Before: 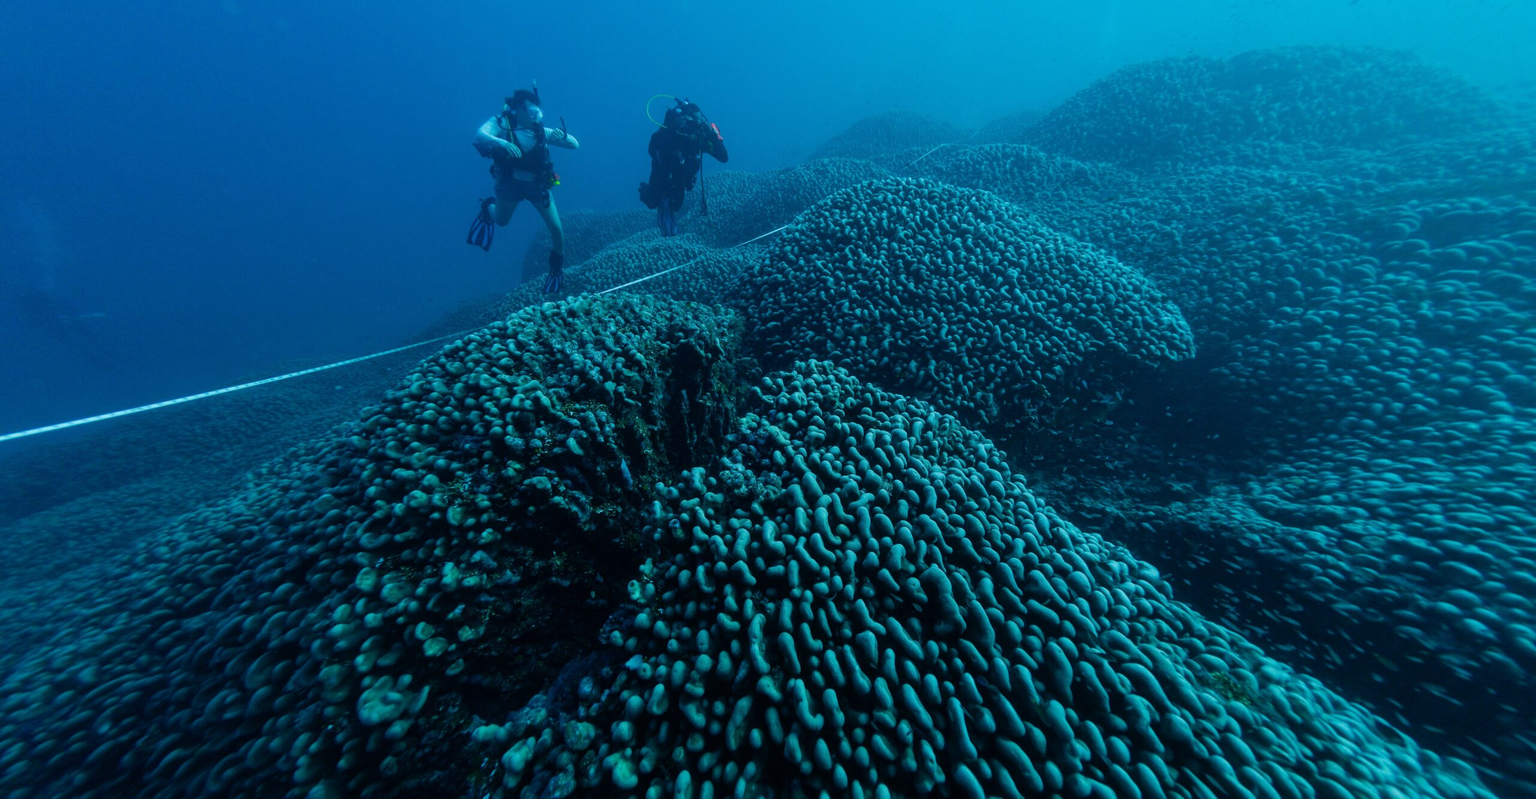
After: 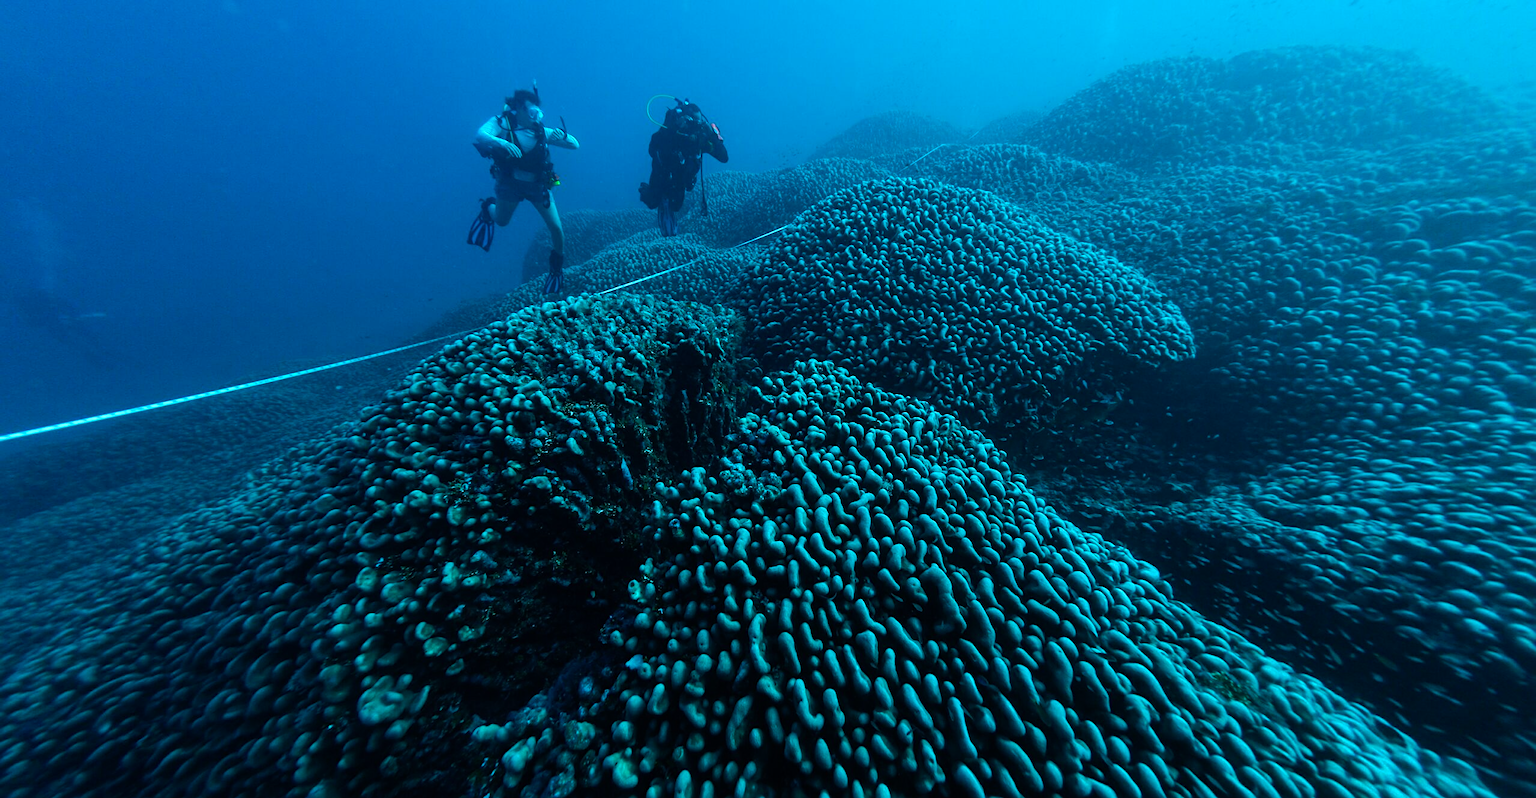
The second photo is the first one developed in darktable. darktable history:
color correction: highlights a* -10.04, highlights b* -10.37
sharpen: on, module defaults
tone equalizer: -8 EV -0.417 EV, -7 EV -0.389 EV, -6 EV -0.333 EV, -5 EV -0.222 EV, -3 EV 0.222 EV, -2 EV 0.333 EV, -1 EV 0.389 EV, +0 EV 0.417 EV, edges refinement/feathering 500, mask exposure compensation -1.57 EV, preserve details no
